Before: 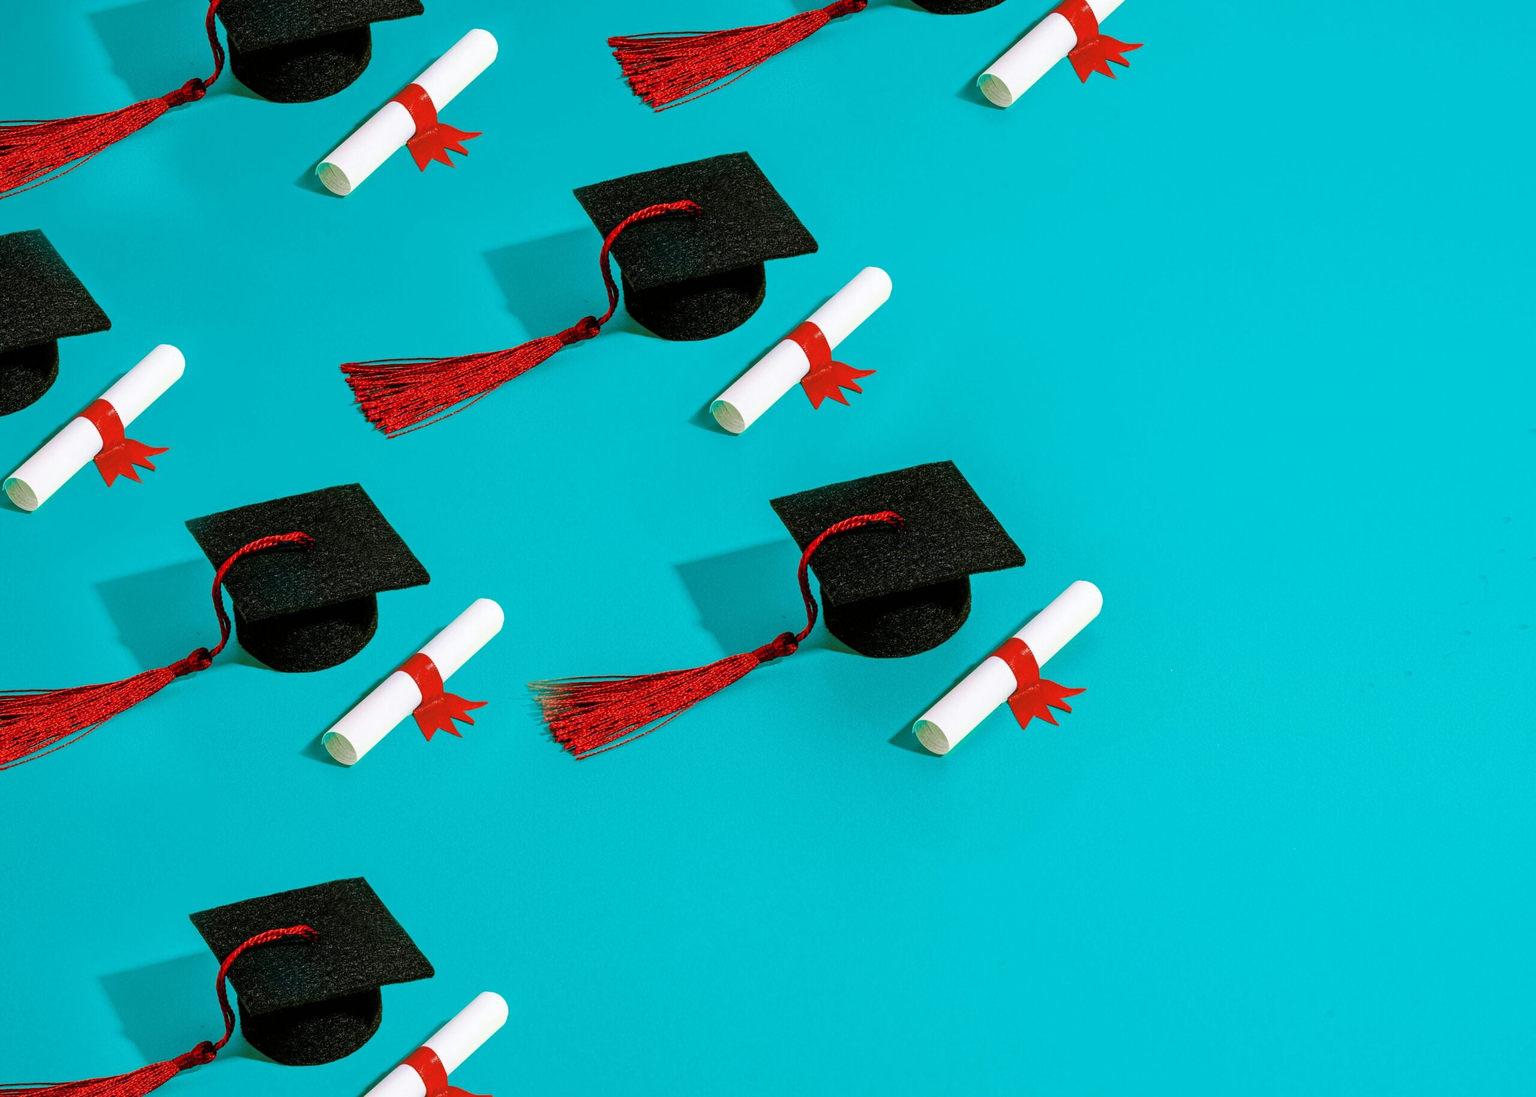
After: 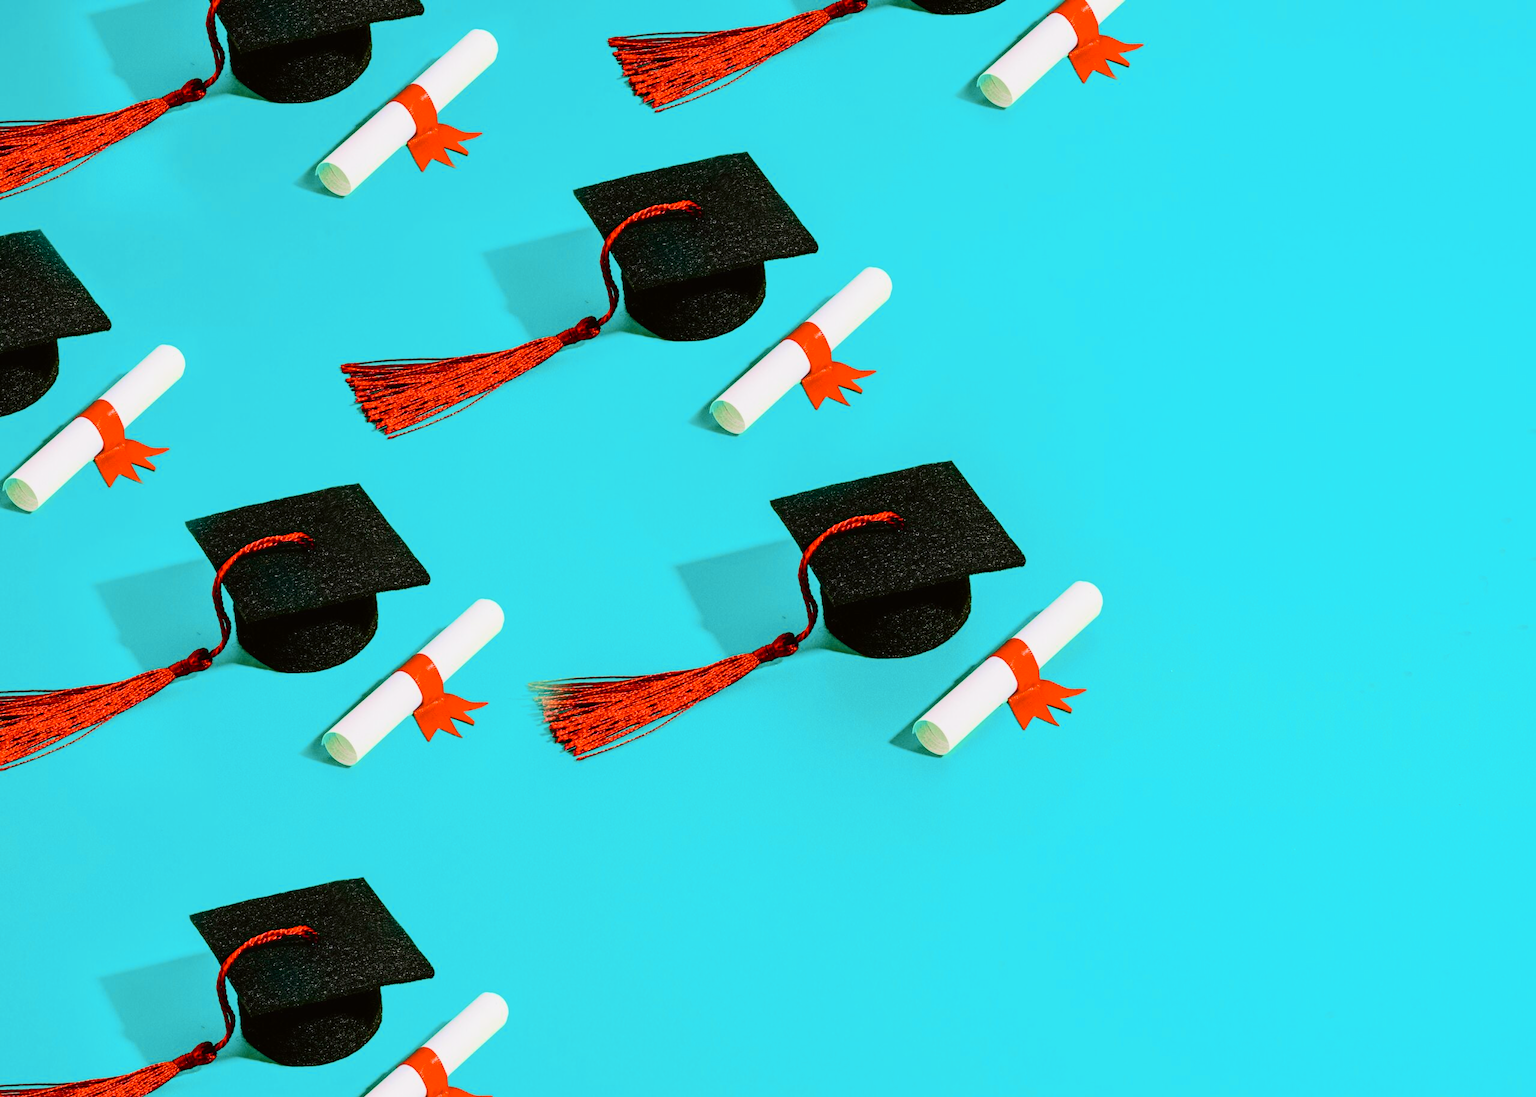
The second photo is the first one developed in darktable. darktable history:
tone curve: curves: ch0 [(0, 0.011) (0.104, 0.085) (0.236, 0.234) (0.398, 0.507) (0.472, 0.62) (0.641, 0.773) (0.835, 0.883) (1, 0.961)]; ch1 [(0, 0) (0.353, 0.344) (0.43, 0.401) (0.479, 0.476) (0.502, 0.504) (0.54, 0.542) (0.602, 0.613) (0.638, 0.668) (0.693, 0.727) (1, 1)]; ch2 [(0, 0) (0.34, 0.314) (0.434, 0.43) (0.5, 0.506) (0.528, 0.534) (0.55, 0.567) (0.595, 0.613) (0.644, 0.729) (1, 1)], color space Lab, independent channels, preserve colors none
